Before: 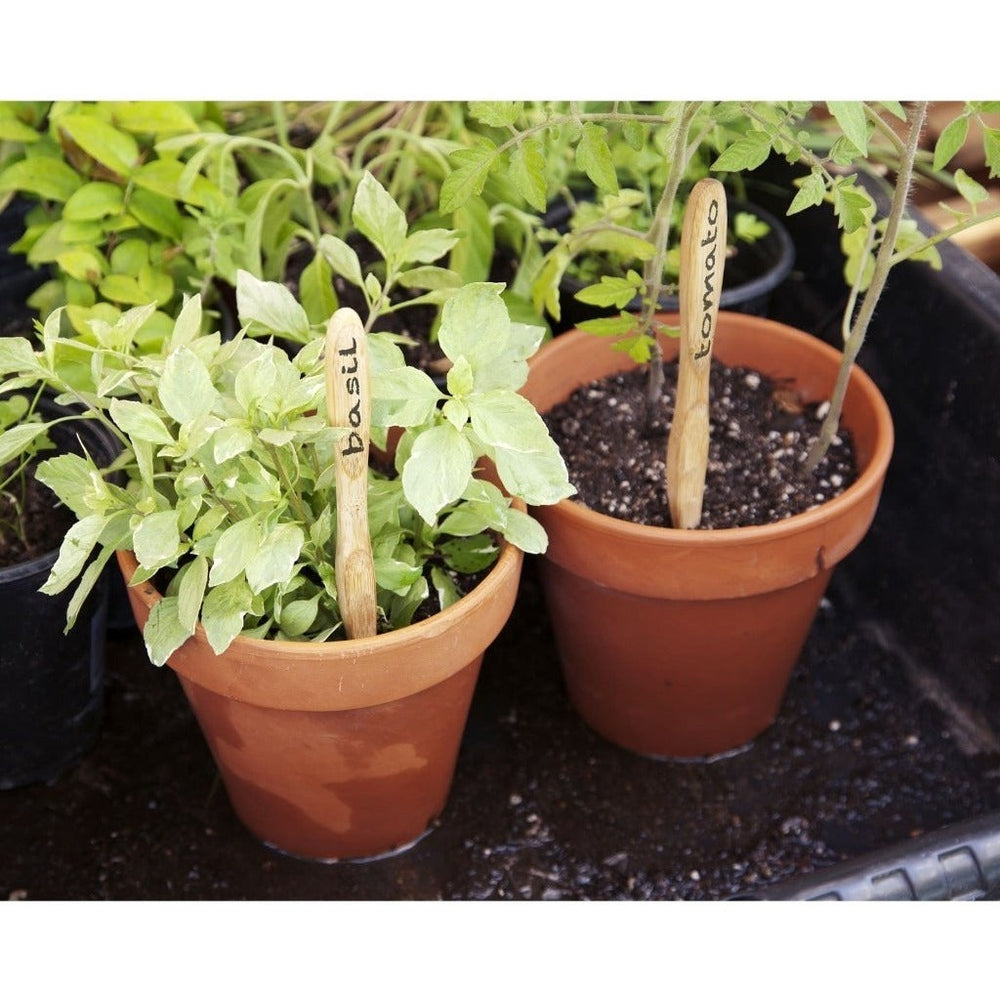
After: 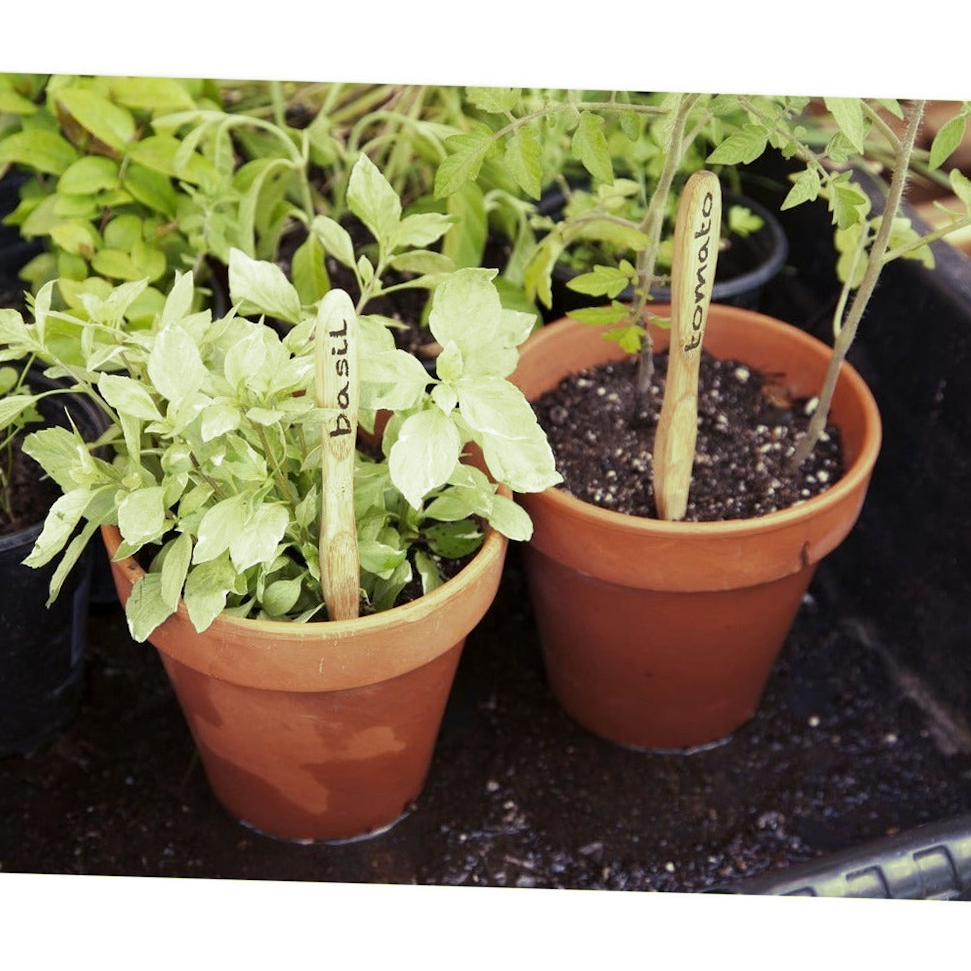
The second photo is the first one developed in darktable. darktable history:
crop and rotate: angle -1.69°
split-toning: shadows › hue 290.82°, shadows › saturation 0.34, highlights › saturation 0.38, balance 0, compress 50%
